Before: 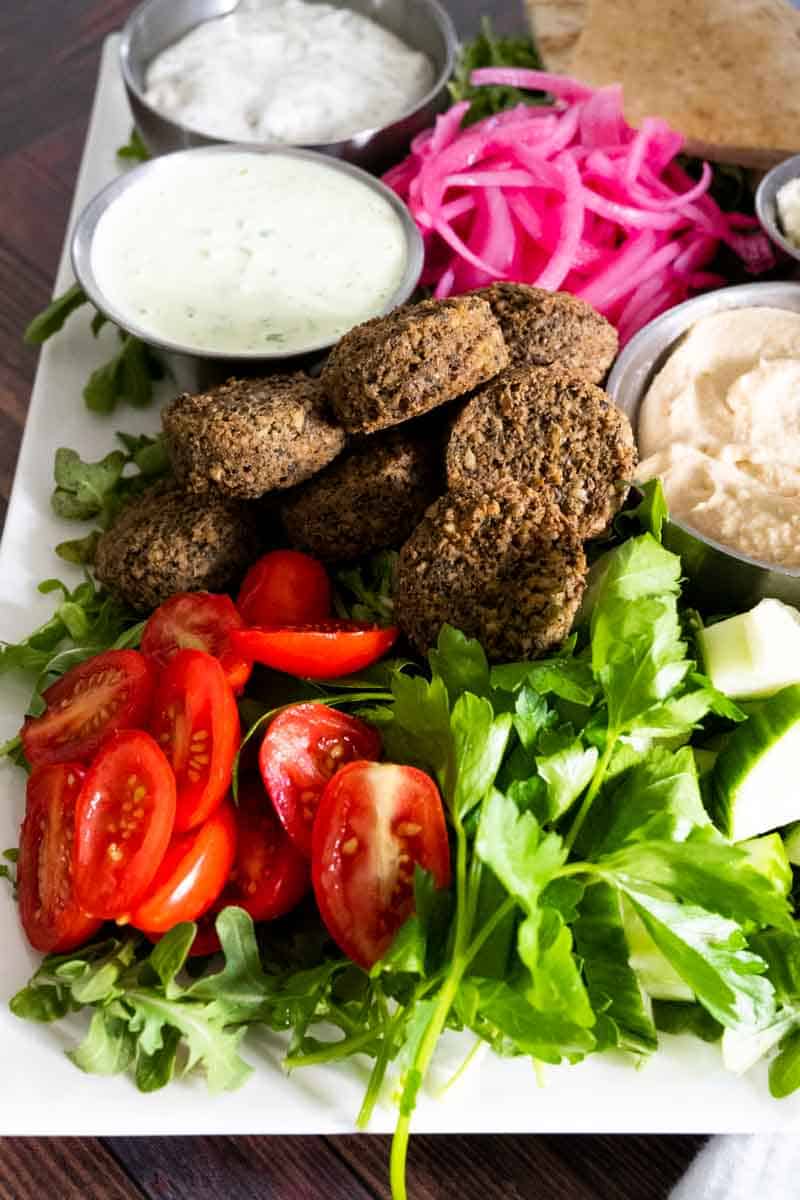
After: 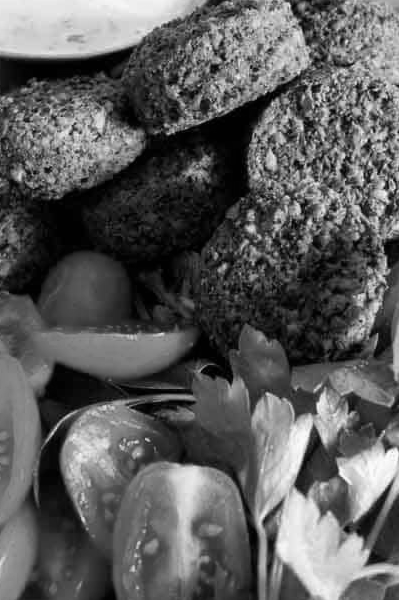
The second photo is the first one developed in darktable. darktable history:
crop: left 25%, top 25%, right 25%, bottom 25%
monochrome: on, module defaults
